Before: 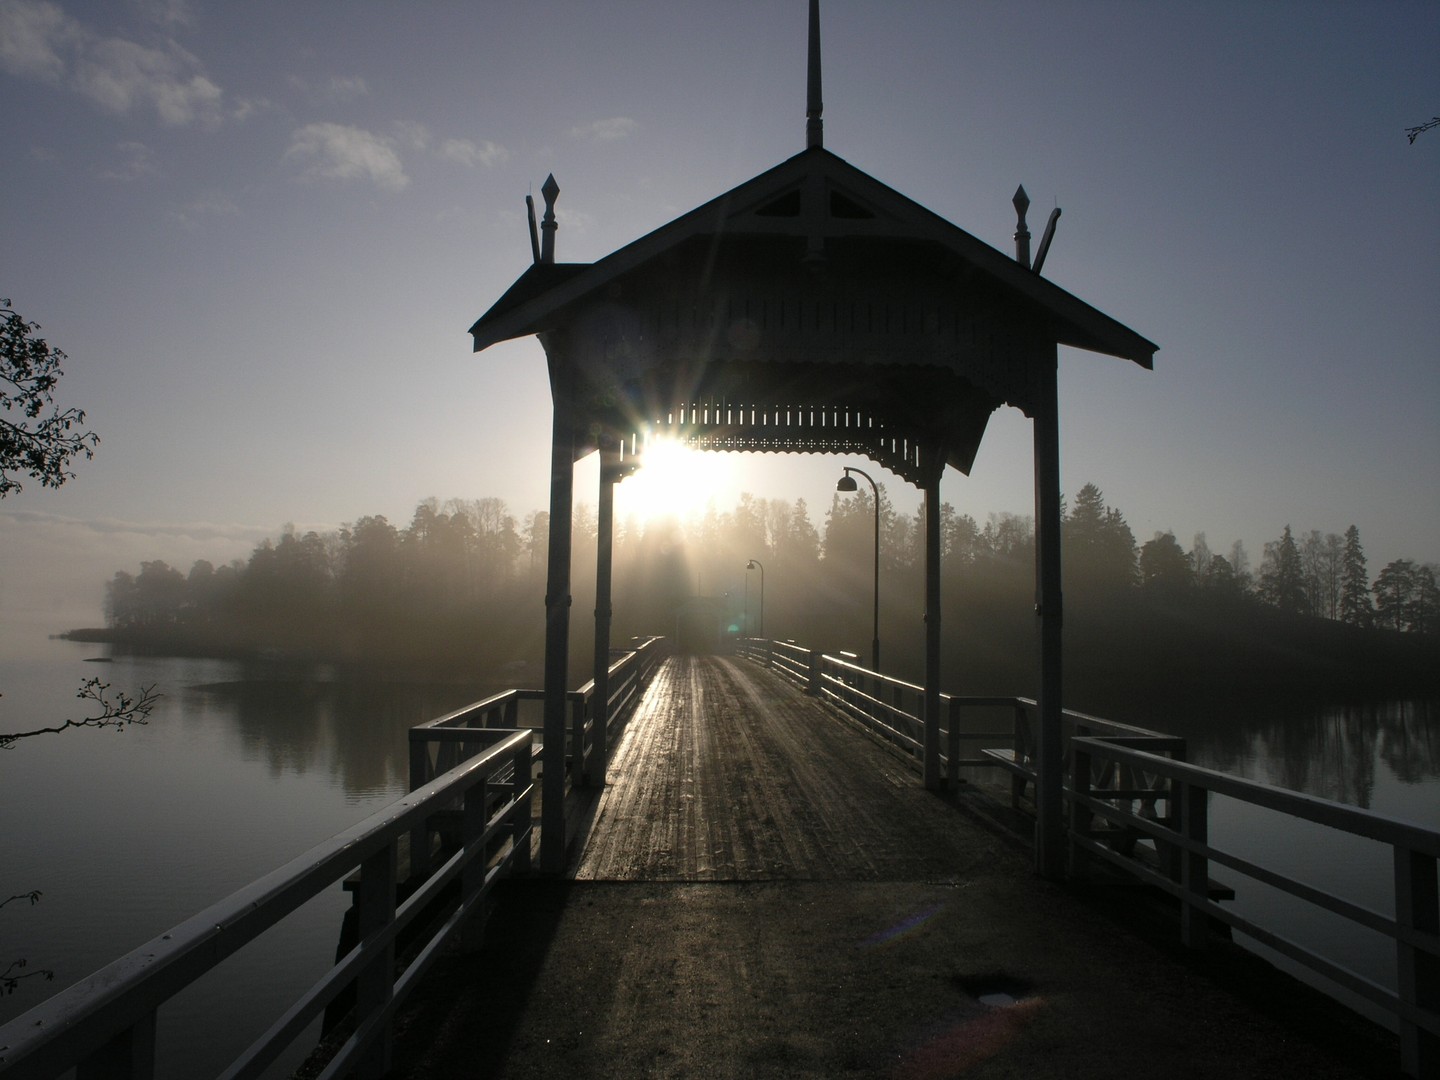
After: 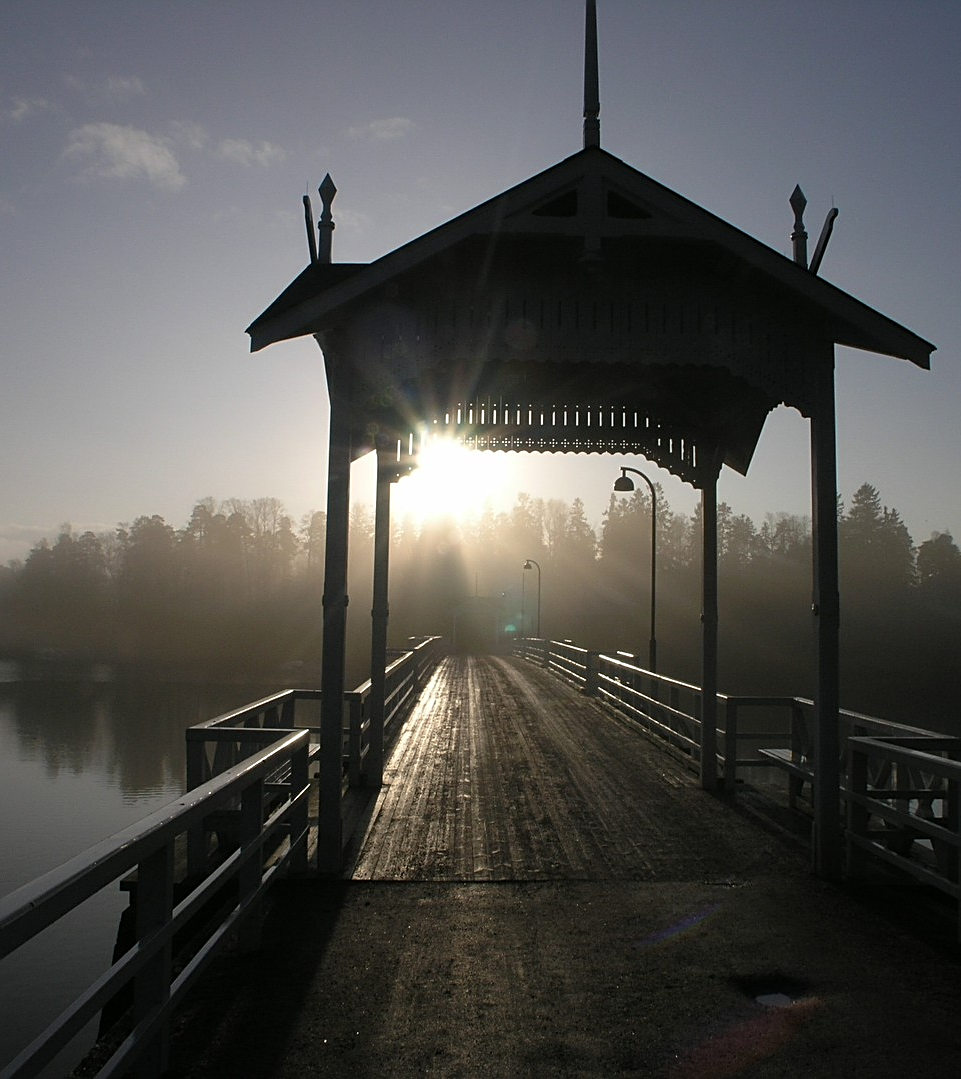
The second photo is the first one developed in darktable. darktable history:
sharpen: on, module defaults
crop and rotate: left 15.511%, right 17.742%
